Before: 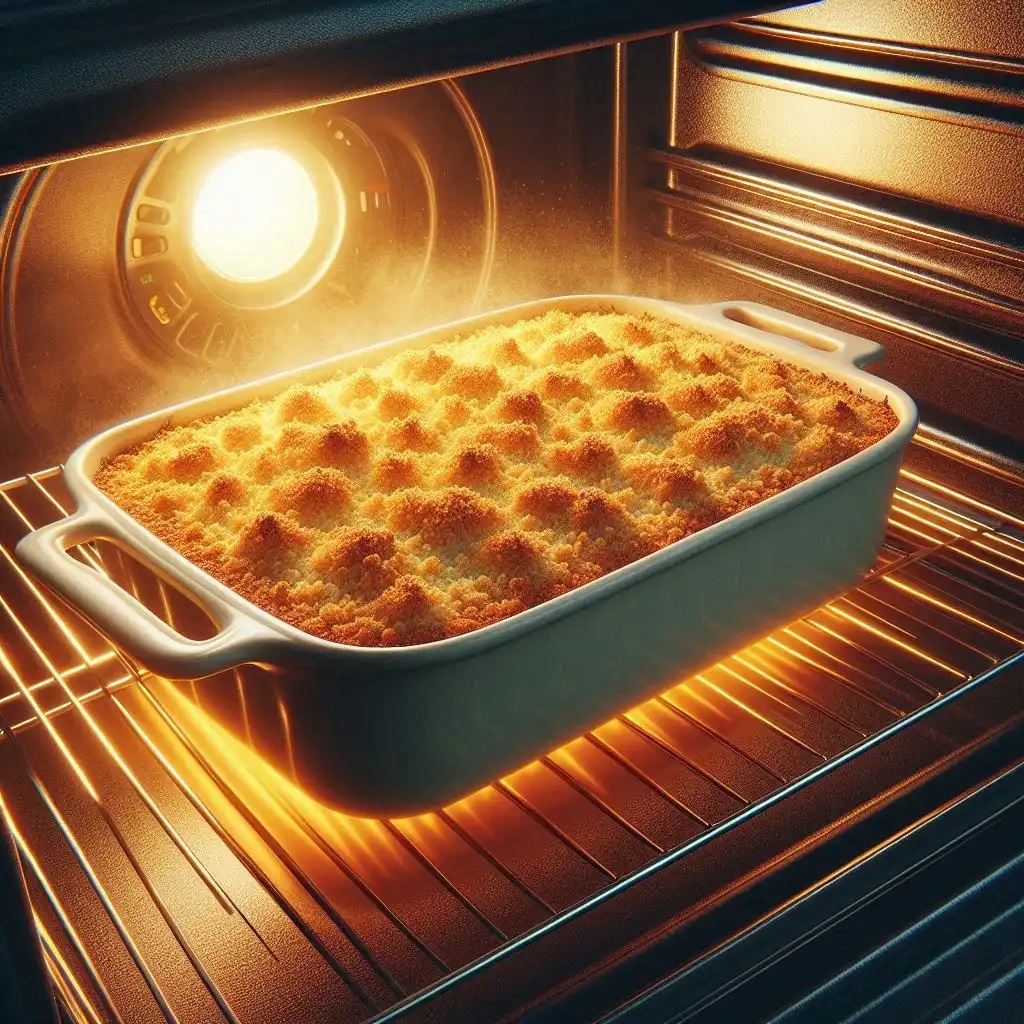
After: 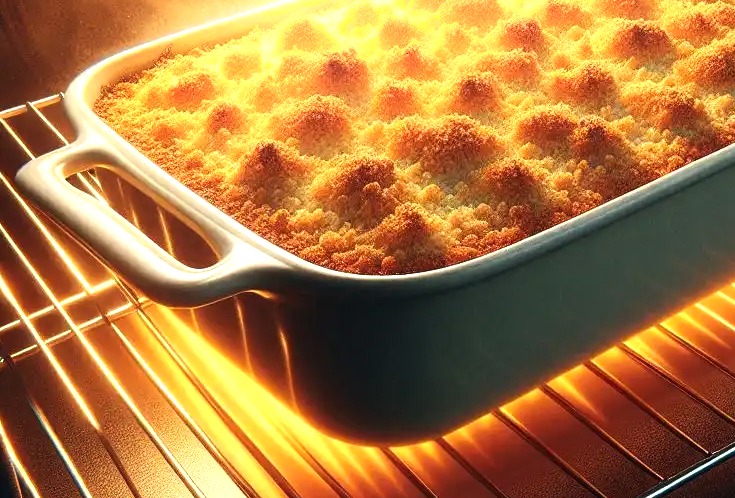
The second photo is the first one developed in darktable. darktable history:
crop: top 36.376%, right 28.134%, bottom 14.955%
shadows and highlights: shadows -23.05, highlights 47.94, soften with gaussian
contrast equalizer: y [[0.5, 0.5, 0.472, 0.5, 0.5, 0.5], [0.5 ×6], [0.5 ×6], [0 ×6], [0 ×6]], mix 0.305
tone equalizer: -8 EV -0.772 EV, -7 EV -0.736 EV, -6 EV -0.634 EV, -5 EV -0.363 EV, -3 EV 0.385 EV, -2 EV 0.6 EV, -1 EV 0.692 EV, +0 EV 0.762 EV, edges refinement/feathering 500, mask exposure compensation -1.57 EV, preserve details guided filter
